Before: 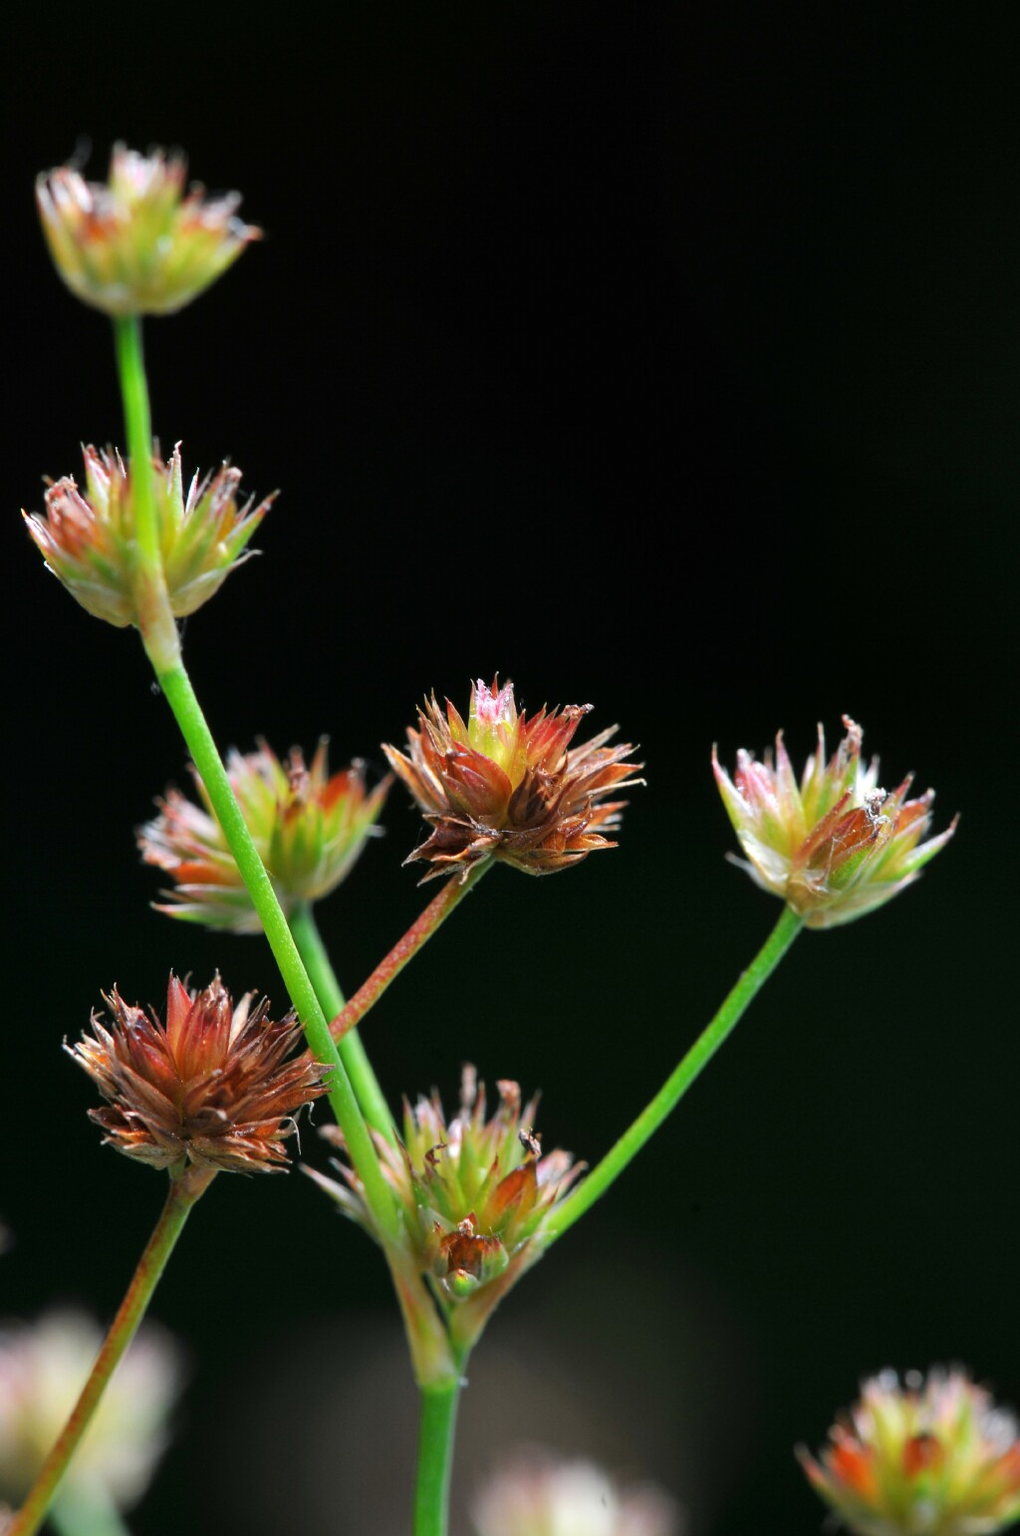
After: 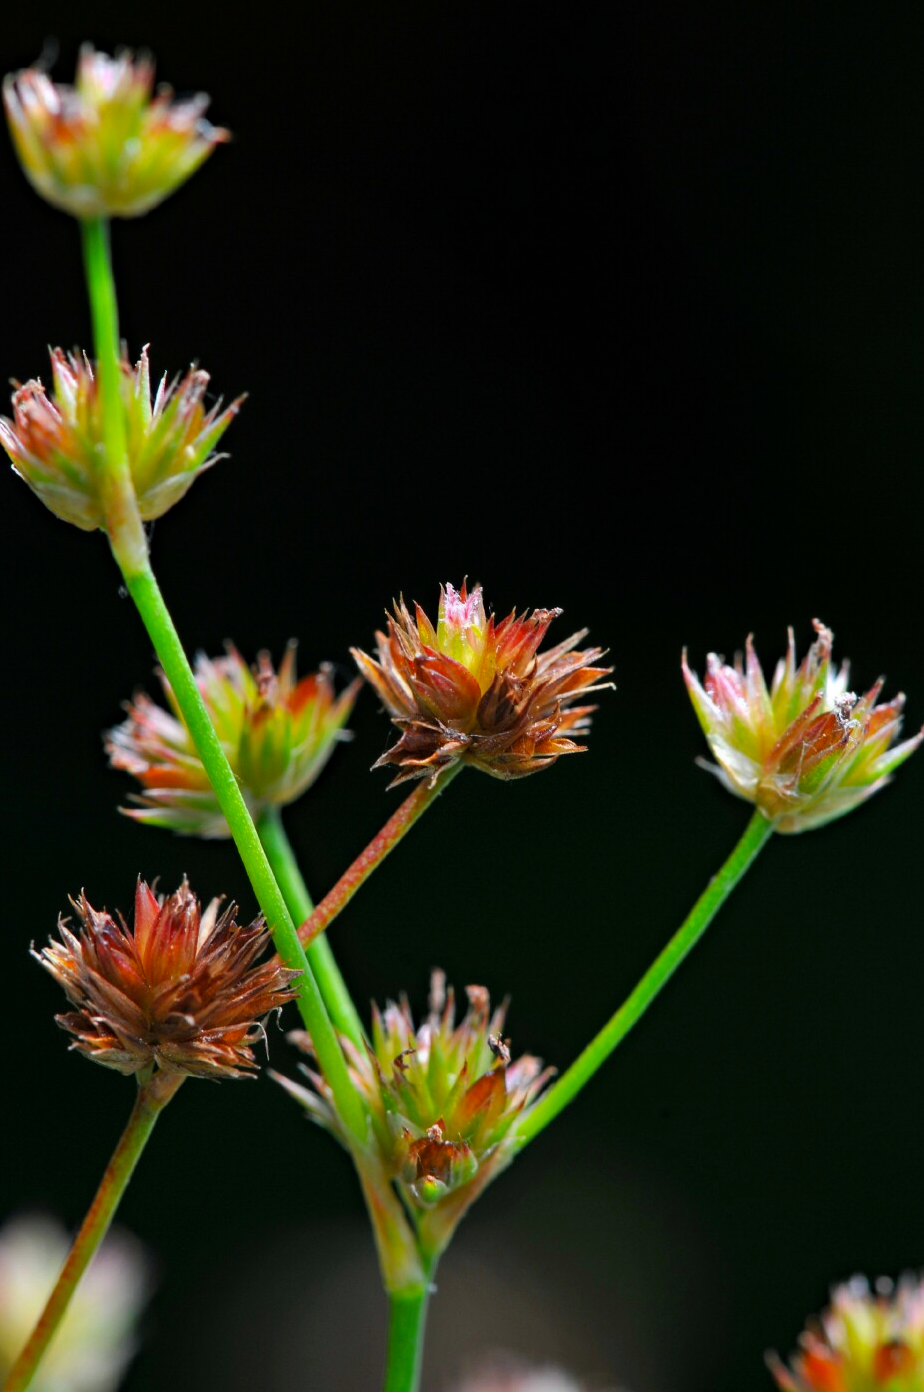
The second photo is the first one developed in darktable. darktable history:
color balance: output saturation 110%
crop: left 3.305%, top 6.436%, right 6.389%, bottom 3.258%
haze removal: compatibility mode true, adaptive false
exposure: exposure -0.151 EV, compensate highlight preservation false
